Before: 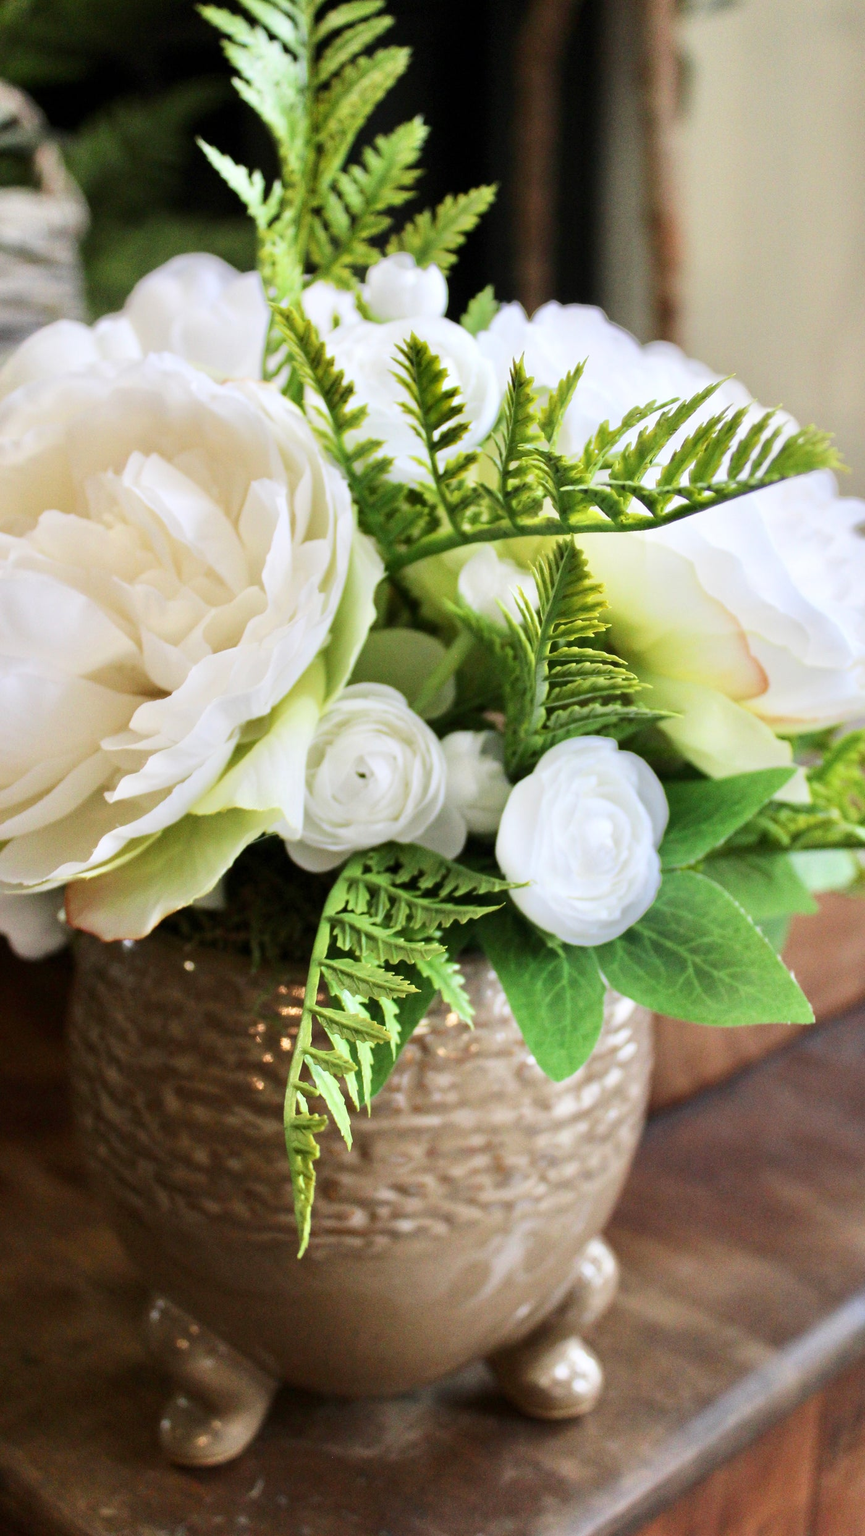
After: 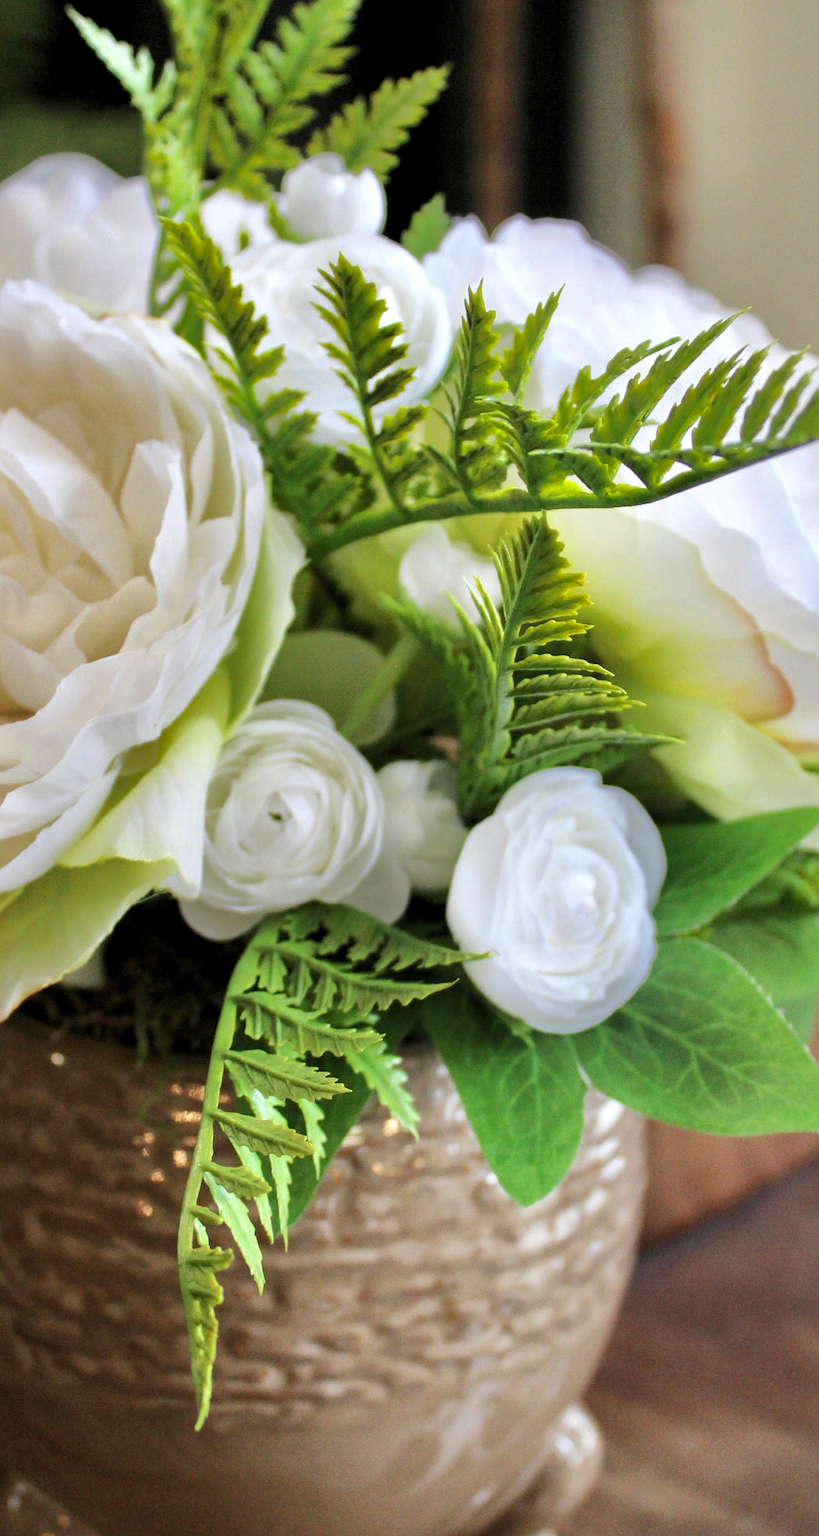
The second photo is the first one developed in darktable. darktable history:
crop: left 16.671%, top 8.612%, right 8.623%, bottom 12.646%
levels: levels [0.026, 0.507, 0.987]
shadows and highlights: shadows 40.02, highlights -60.08
